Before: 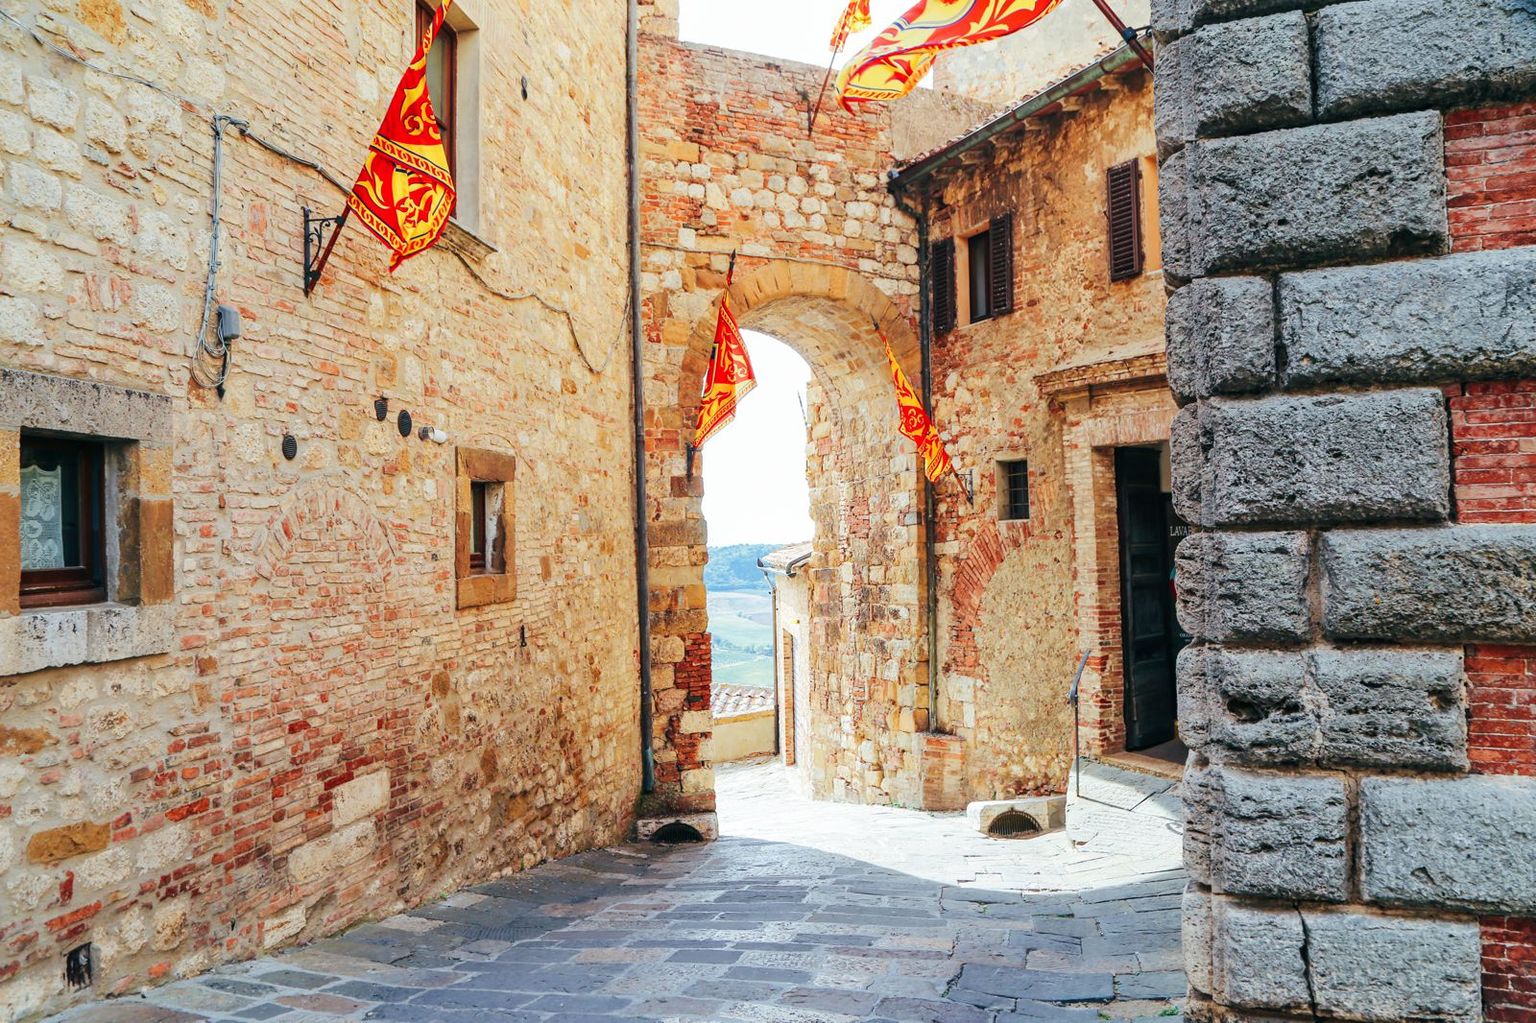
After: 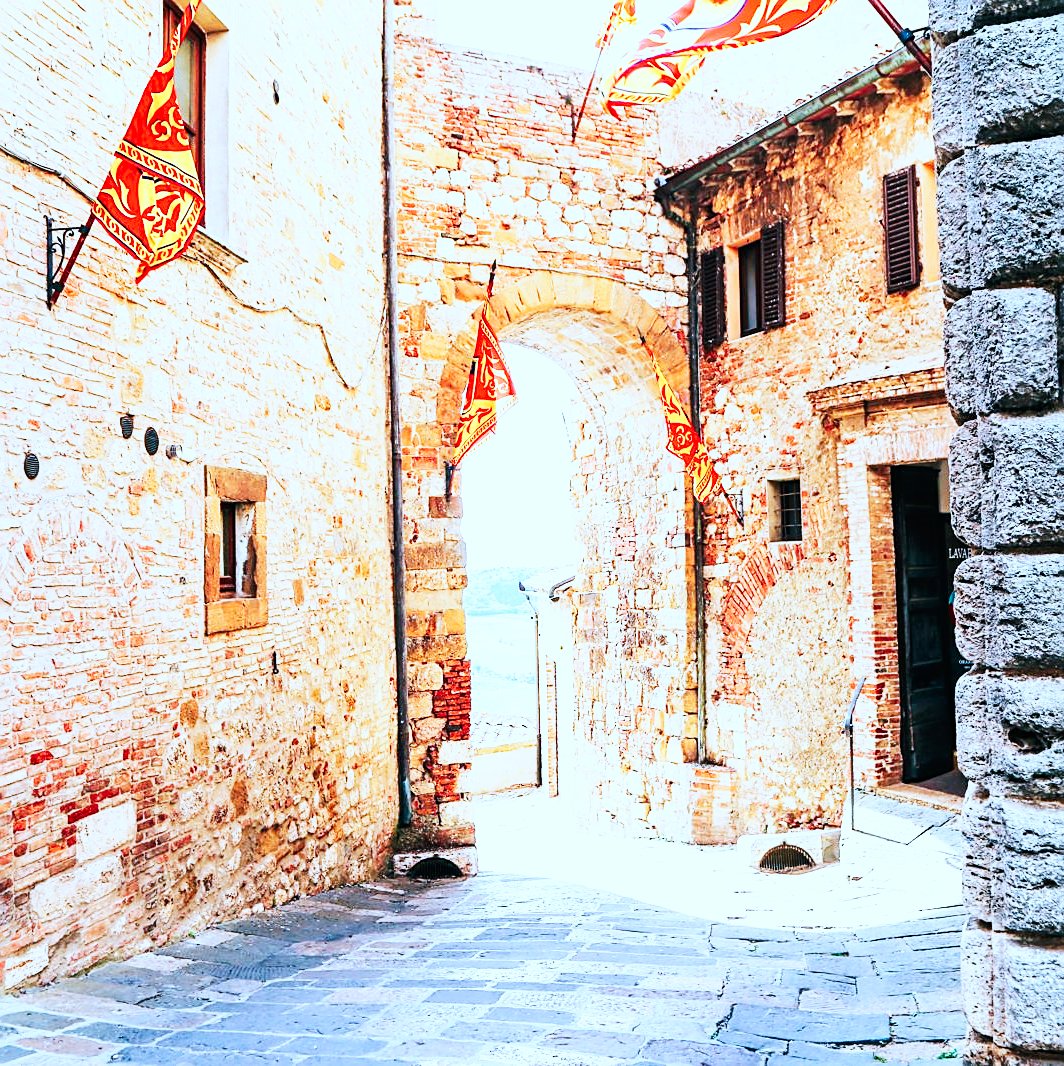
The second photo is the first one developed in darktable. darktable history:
crop: left 16.899%, right 16.556%
base curve: curves: ch0 [(0, 0) (0.007, 0.004) (0.027, 0.03) (0.046, 0.07) (0.207, 0.54) (0.442, 0.872) (0.673, 0.972) (1, 1)], preserve colors none
sharpen: on, module defaults
color correction: highlights a* -2.24, highlights b* -18.1
